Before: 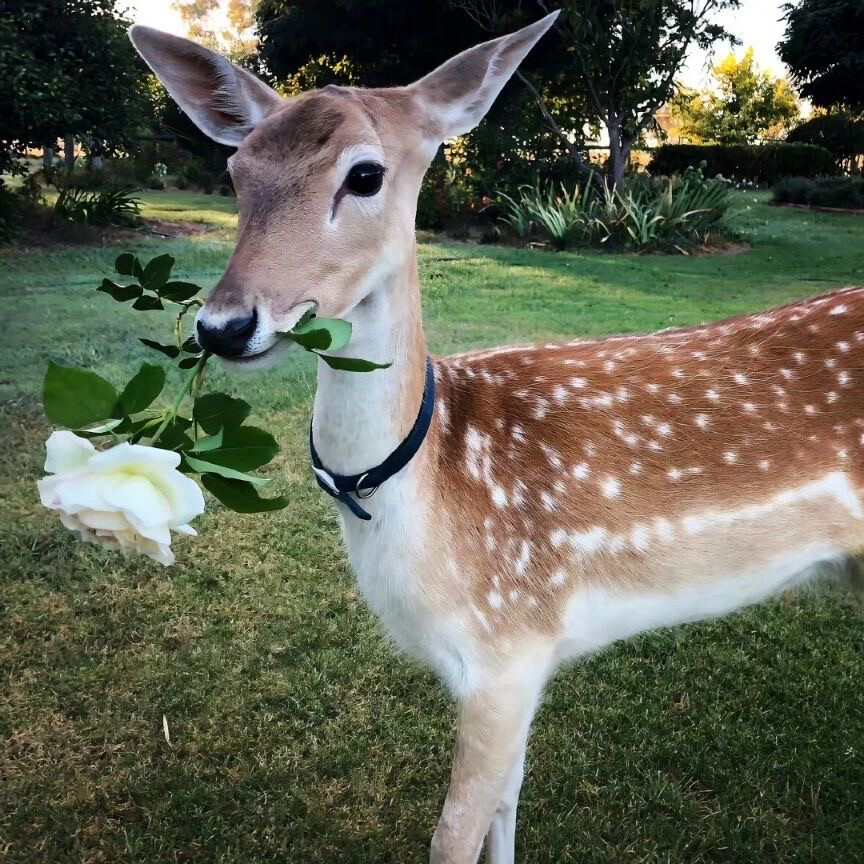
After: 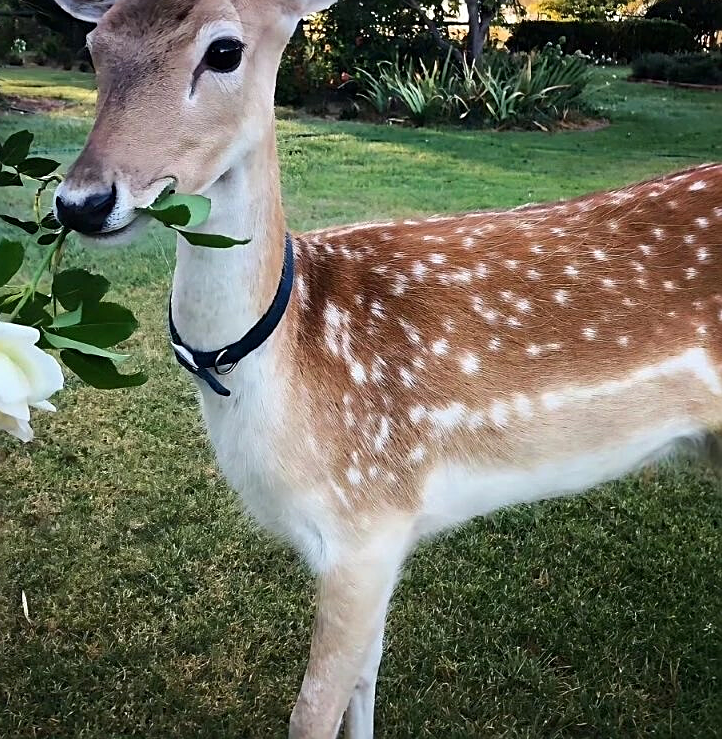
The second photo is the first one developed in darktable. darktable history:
crop: left 16.407%, top 14.362%
color correction: highlights b* 0.018
sharpen: on, module defaults
